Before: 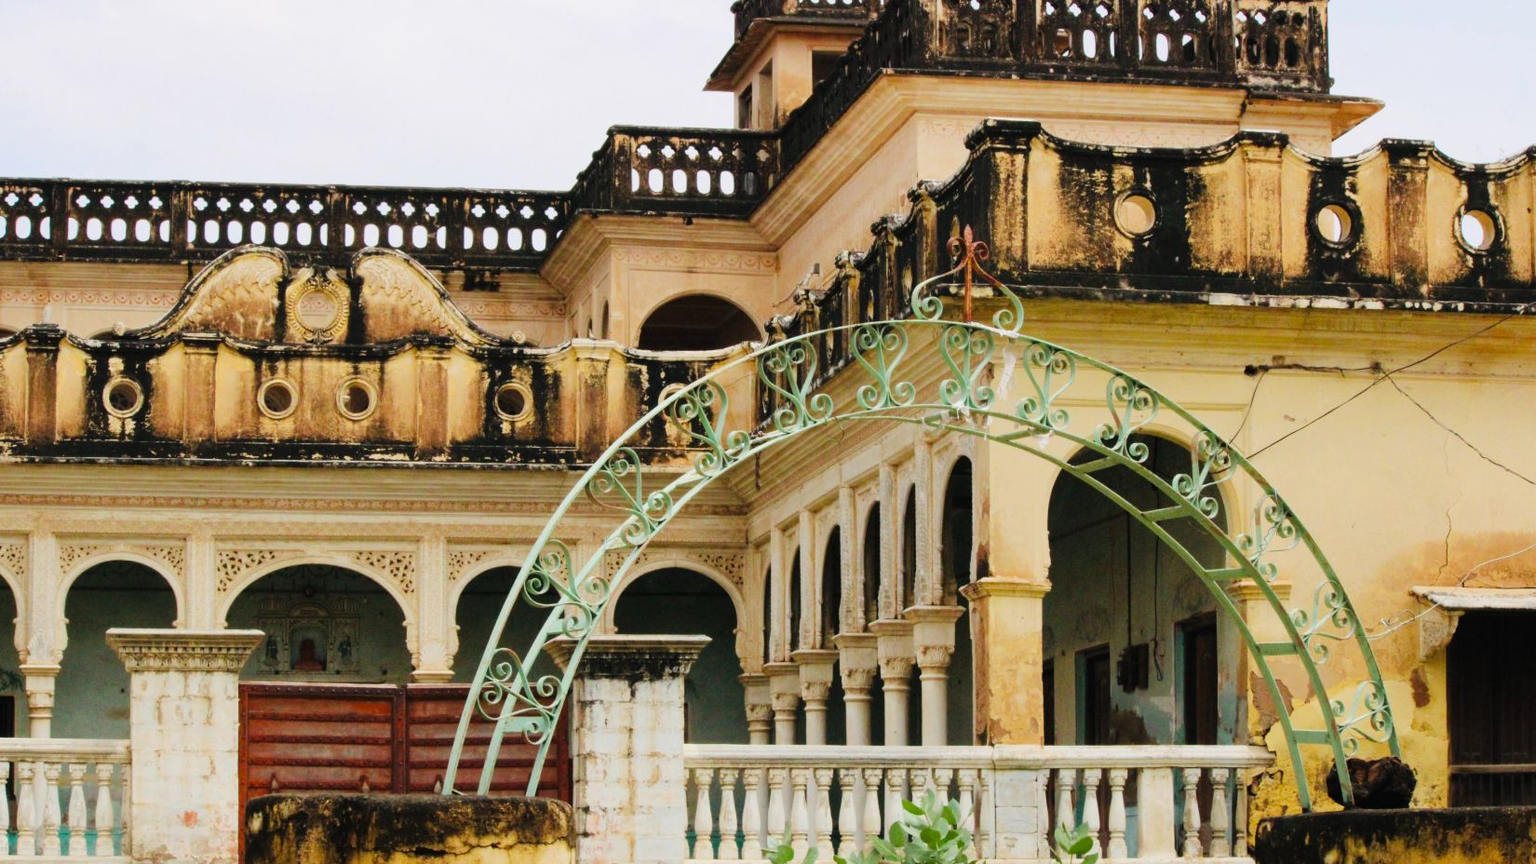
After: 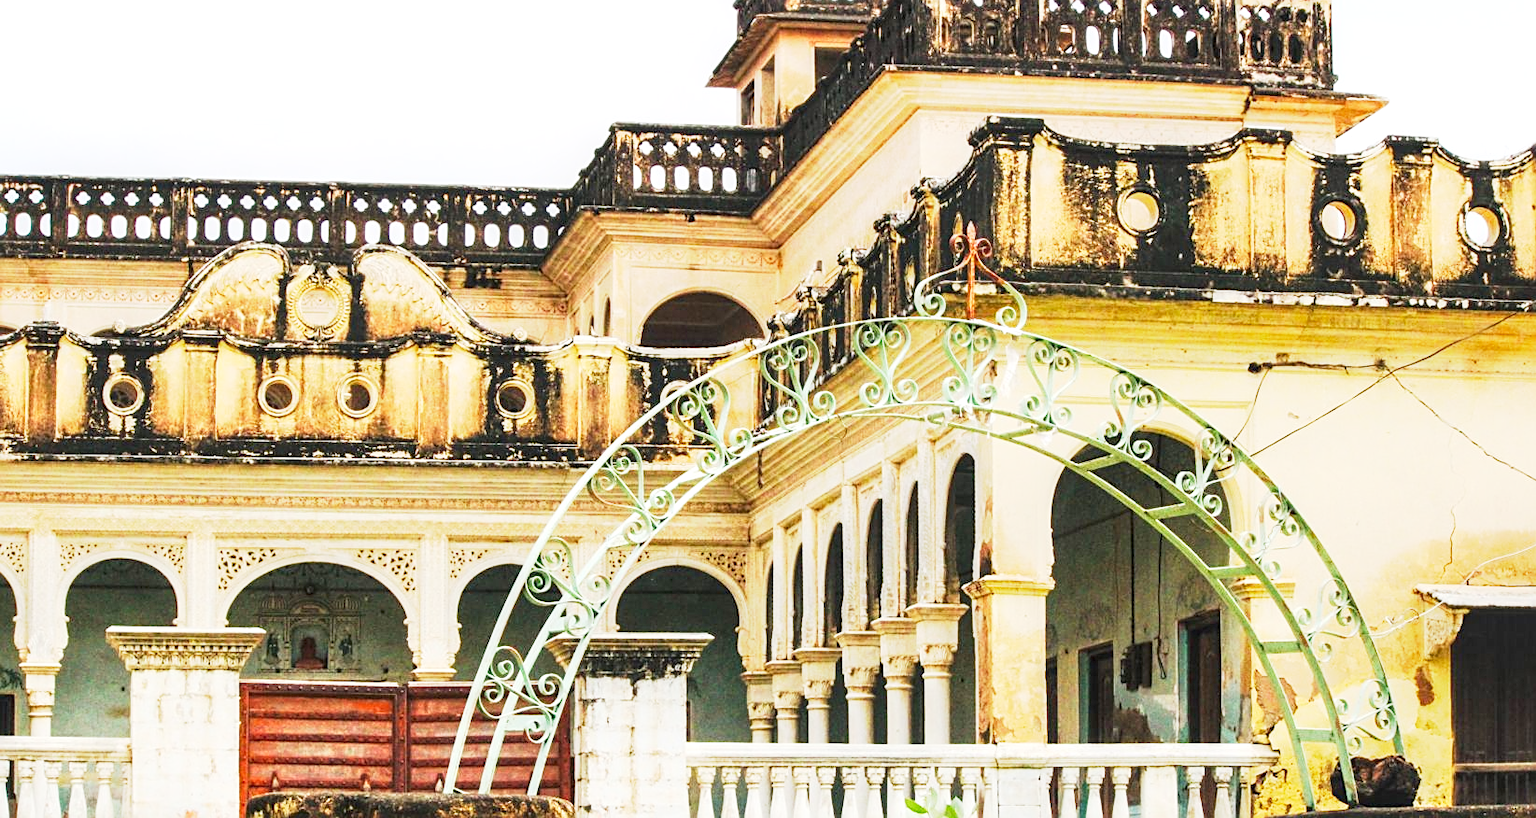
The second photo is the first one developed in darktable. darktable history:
sharpen: on, module defaults
crop: top 0.448%, right 0.264%, bottom 5.045%
local contrast: on, module defaults
exposure: black level correction 0, exposure 1.1 EV, compensate exposure bias true, compensate highlight preservation false
base curve: curves: ch0 [(0, 0) (0.088, 0.125) (0.176, 0.251) (0.354, 0.501) (0.613, 0.749) (1, 0.877)], preserve colors none
